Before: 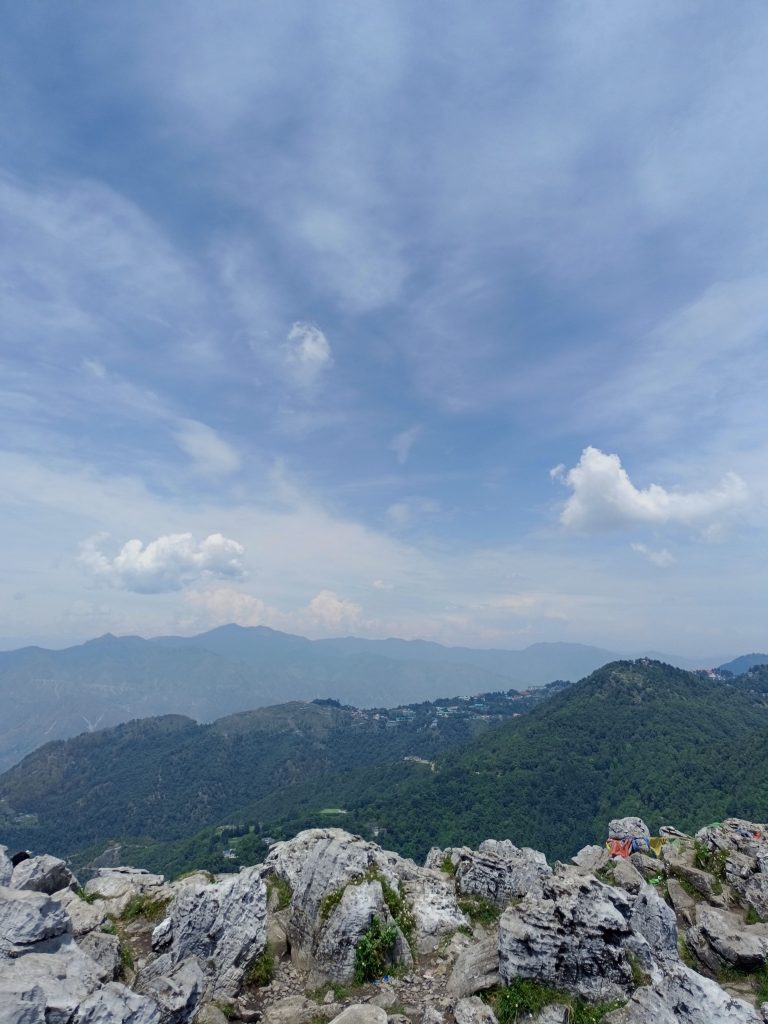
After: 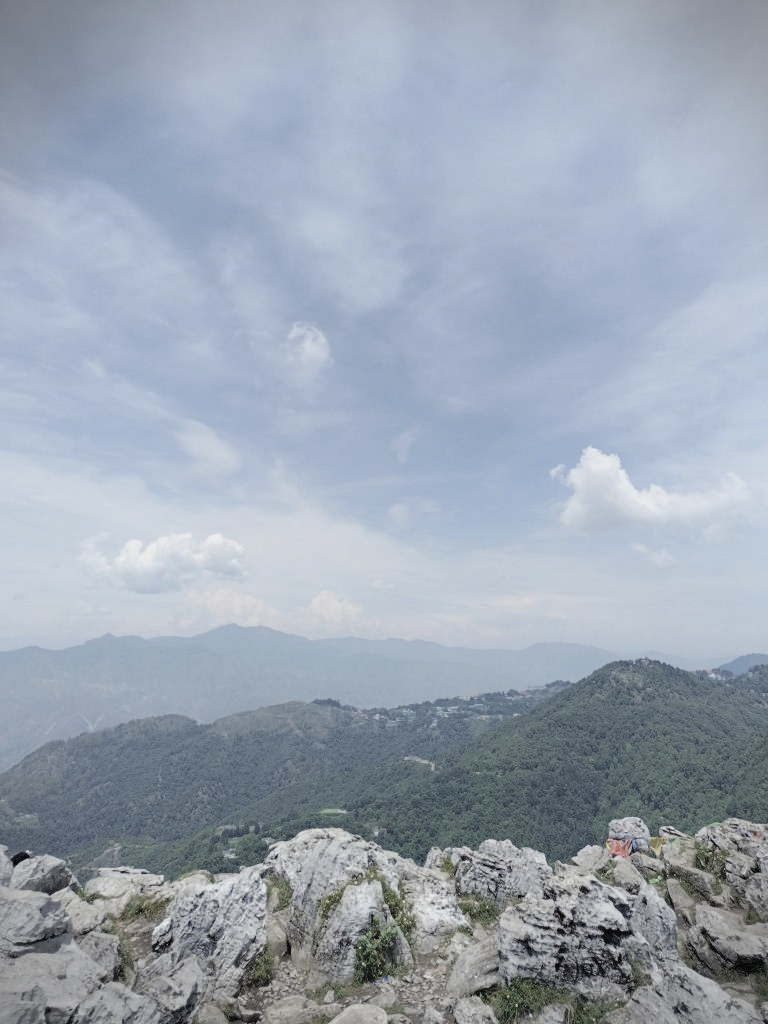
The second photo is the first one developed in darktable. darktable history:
contrast brightness saturation: brightness 0.186, saturation -0.481
levels: levels [0, 0.478, 1]
vignetting: dithering 8-bit output, unbound false
